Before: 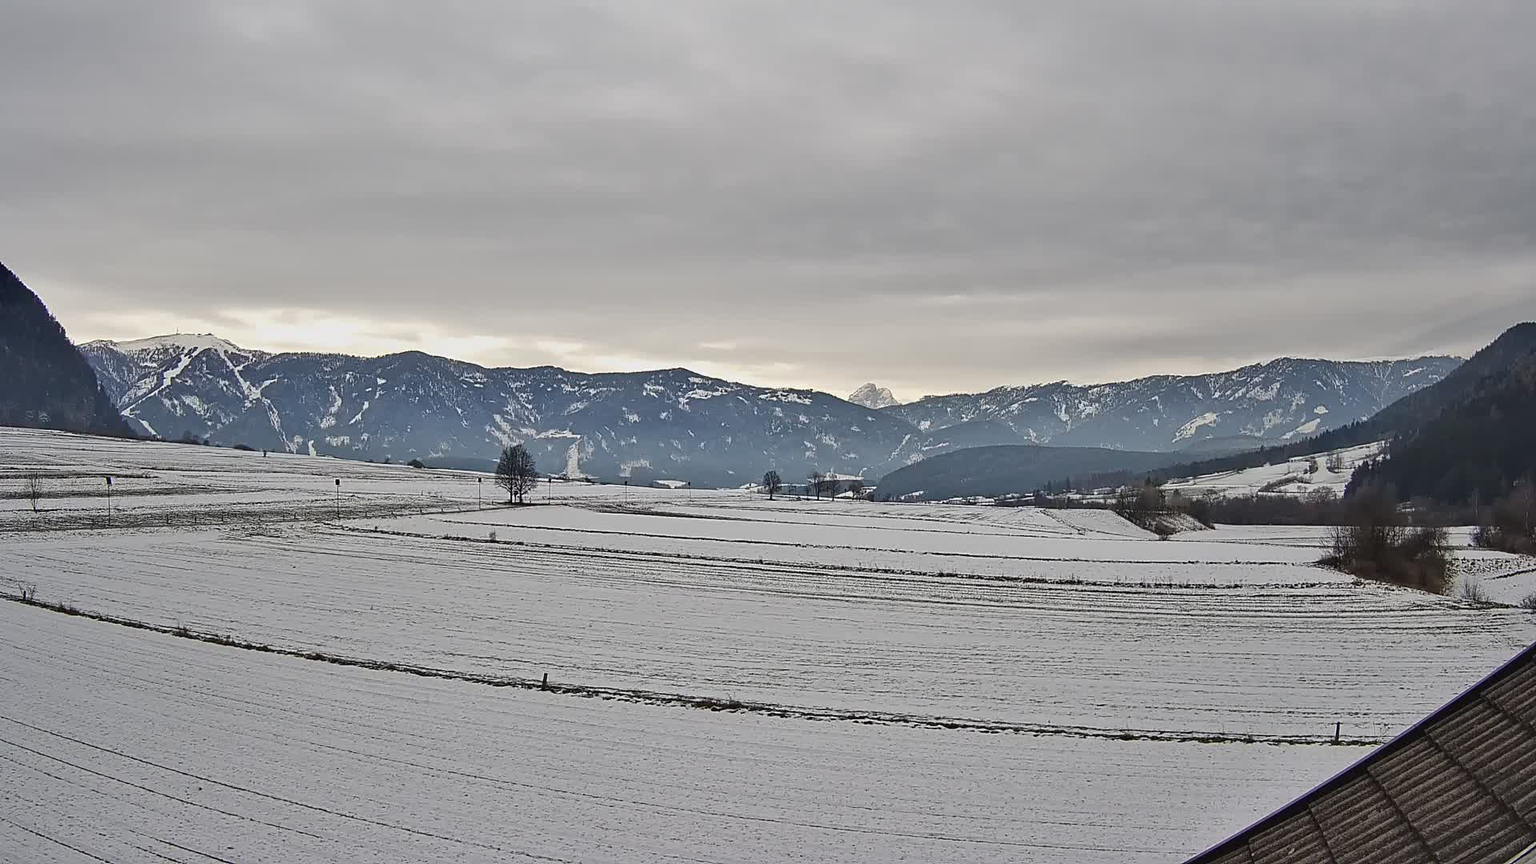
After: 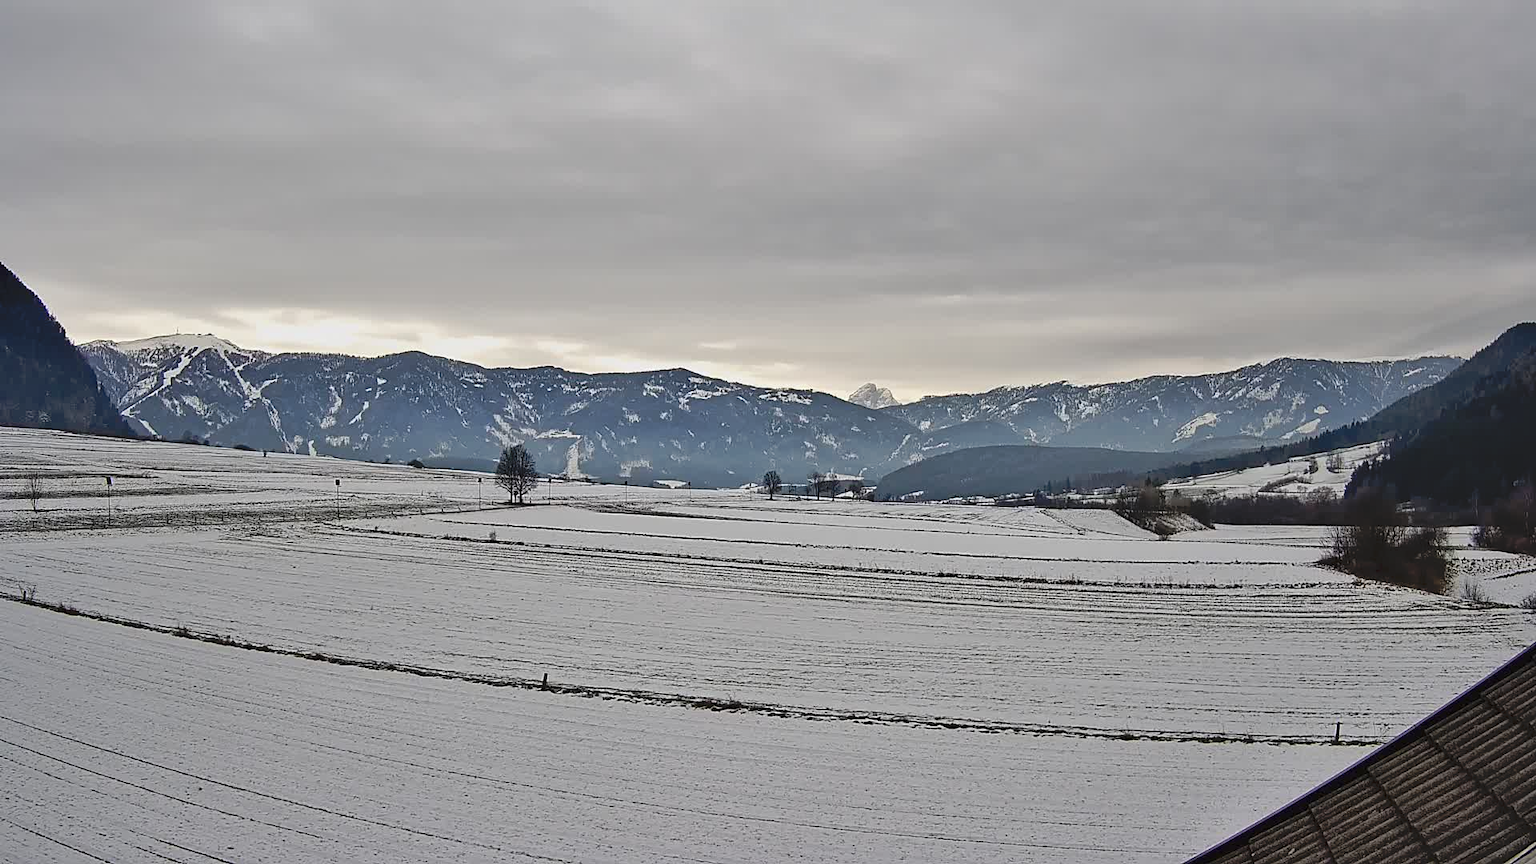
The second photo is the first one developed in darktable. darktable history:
tone curve: curves: ch0 [(0, 0) (0.003, 0.004) (0.011, 0.005) (0.025, 0.014) (0.044, 0.037) (0.069, 0.059) (0.1, 0.096) (0.136, 0.116) (0.177, 0.133) (0.224, 0.177) (0.277, 0.255) (0.335, 0.319) (0.399, 0.385) (0.468, 0.457) (0.543, 0.545) (0.623, 0.621) (0.709, 0.705) (0.801, 0.801) (0.898, 0.901) (1, 1)], preserve colors none
